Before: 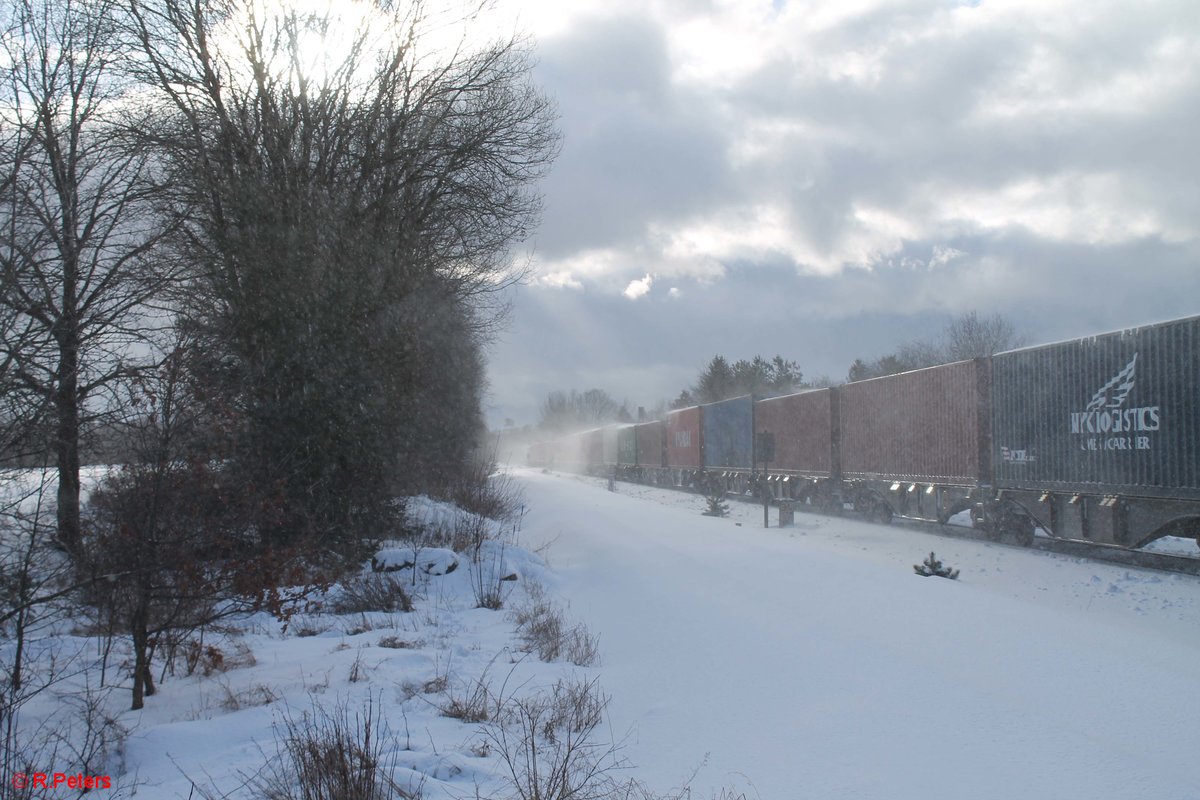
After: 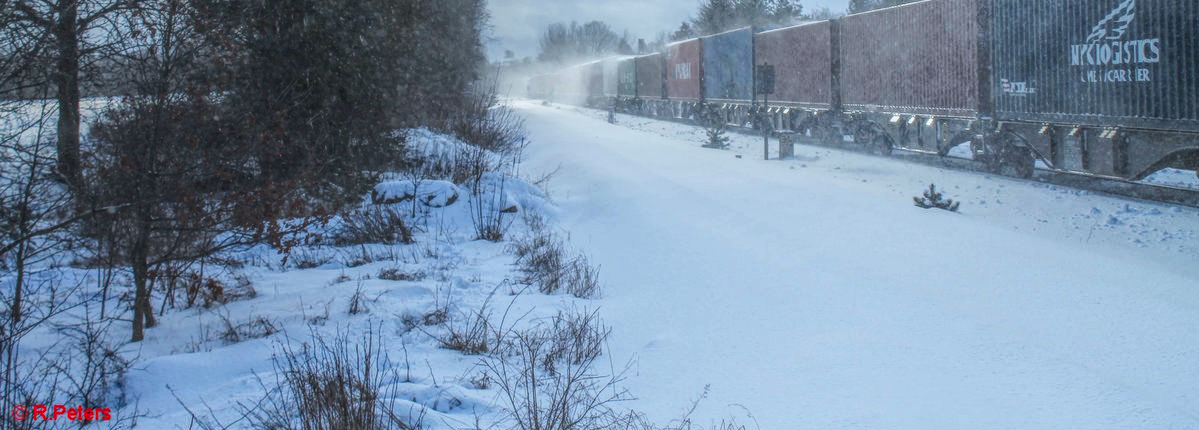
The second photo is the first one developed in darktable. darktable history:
crop and rotate: top 46.237%
tone curve: curves: ch0 [(0, 0) (0.003, 0.011) (0.011, 0.019) (0.025, 0.03) (0.044, 0.045) (0.069, 0.061) (0.1, 0.085) (0.136, 0.119) (0.177, 0.159) (0.224, 0.205) (0.277, 0.261) (0.335, 0.329) (0.399, 0.407) (0.468, 0.508) (0.543, 0.606) (0.623, 0.71) (0.709, 0.815) (0.801, 0.903) (0.898, 0.957) (1, 1)], preserve colors none
local contrast: highlights 20%, shadows 30%, detail 200%, midtone range 0.2
white balance: red 0.925, blue 1.046
